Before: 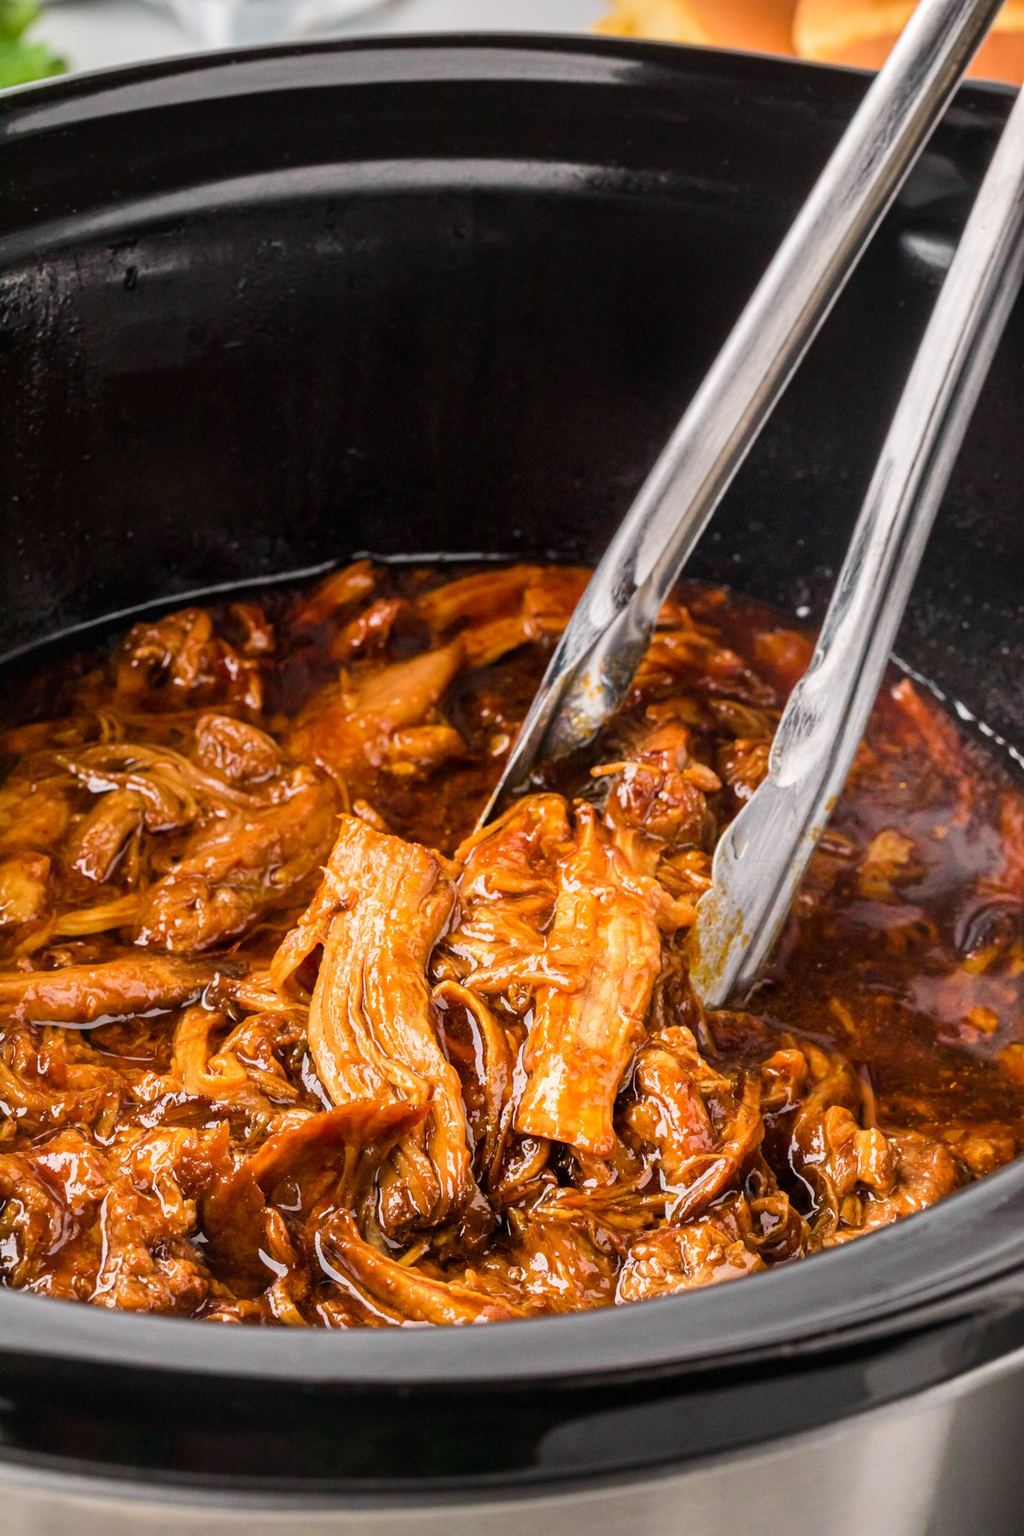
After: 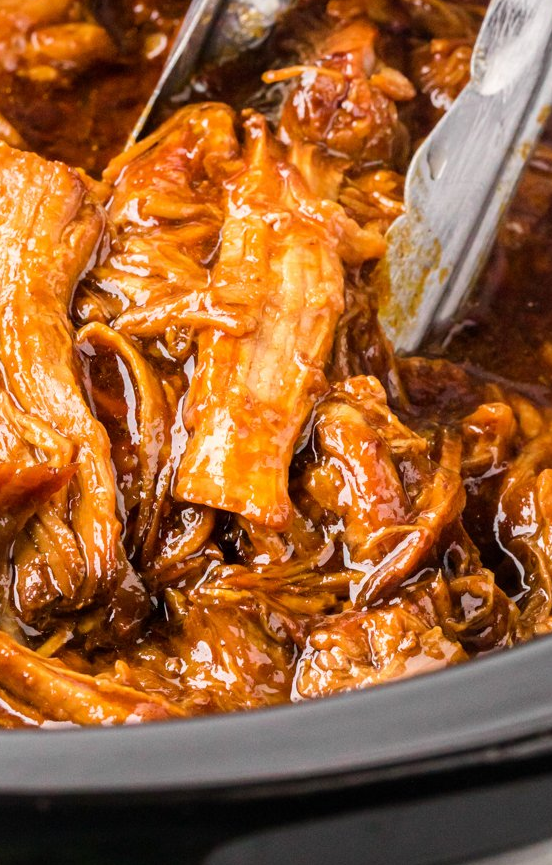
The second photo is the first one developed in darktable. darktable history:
crop: left 35.856%, top 45.991%, right 18.127%, bottom 5.911%
